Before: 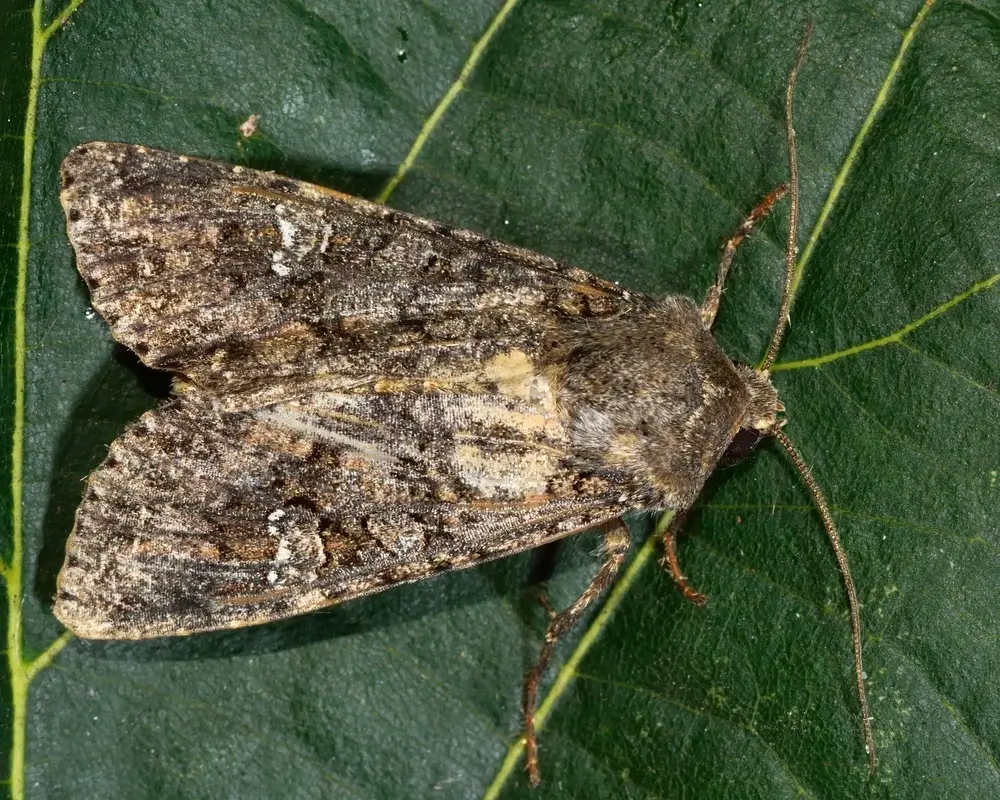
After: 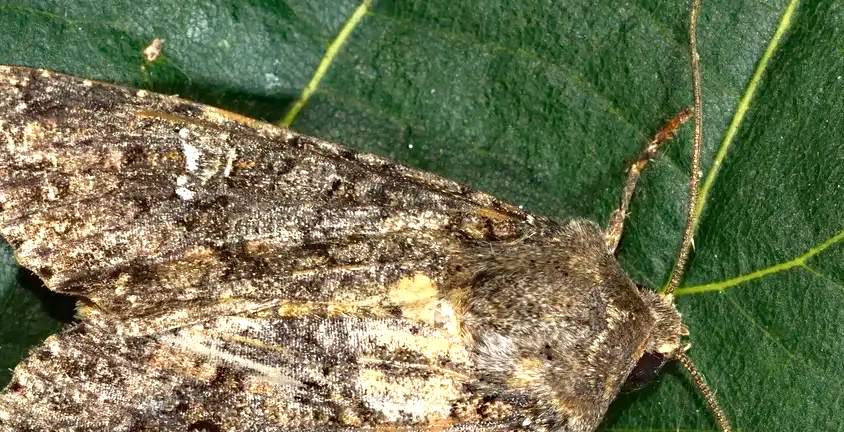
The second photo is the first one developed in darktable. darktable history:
crop and rotate: left 9.698%, top 9.532%, right 5.885%, bottom 36.423%
exposure: black level correction 0, exposure 0.703 EV, compensate highlight preservation false
haze removal: strength 0.29, distance 0.249, compatibility mode true, adaptive false
color correction: highlights b* 3.04
